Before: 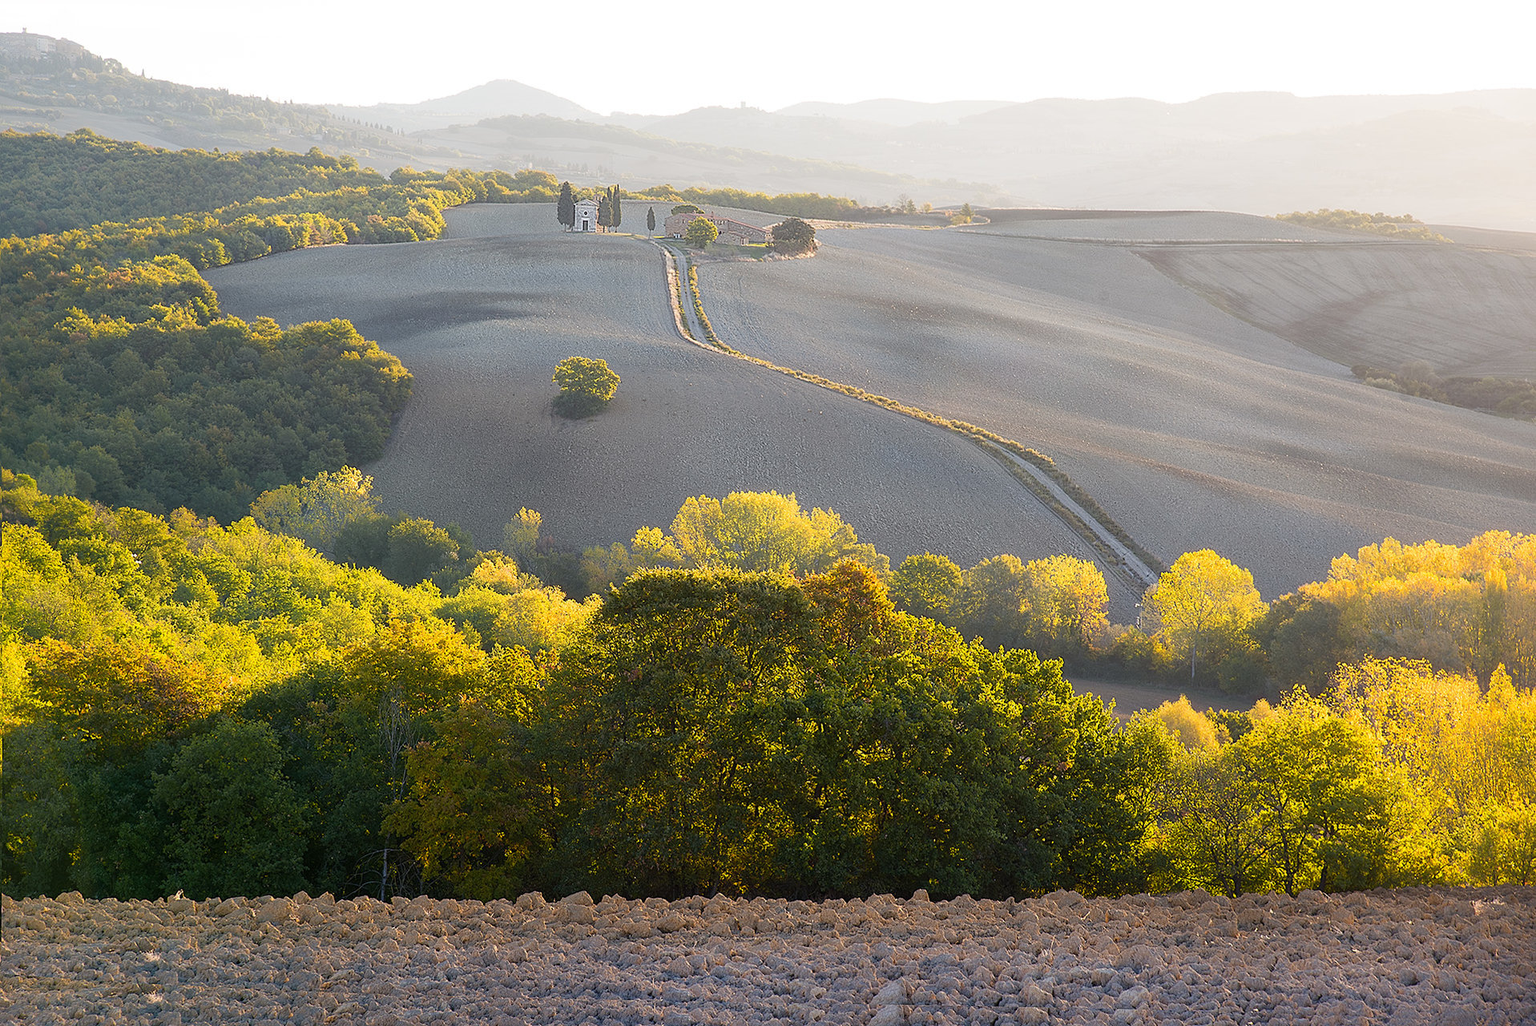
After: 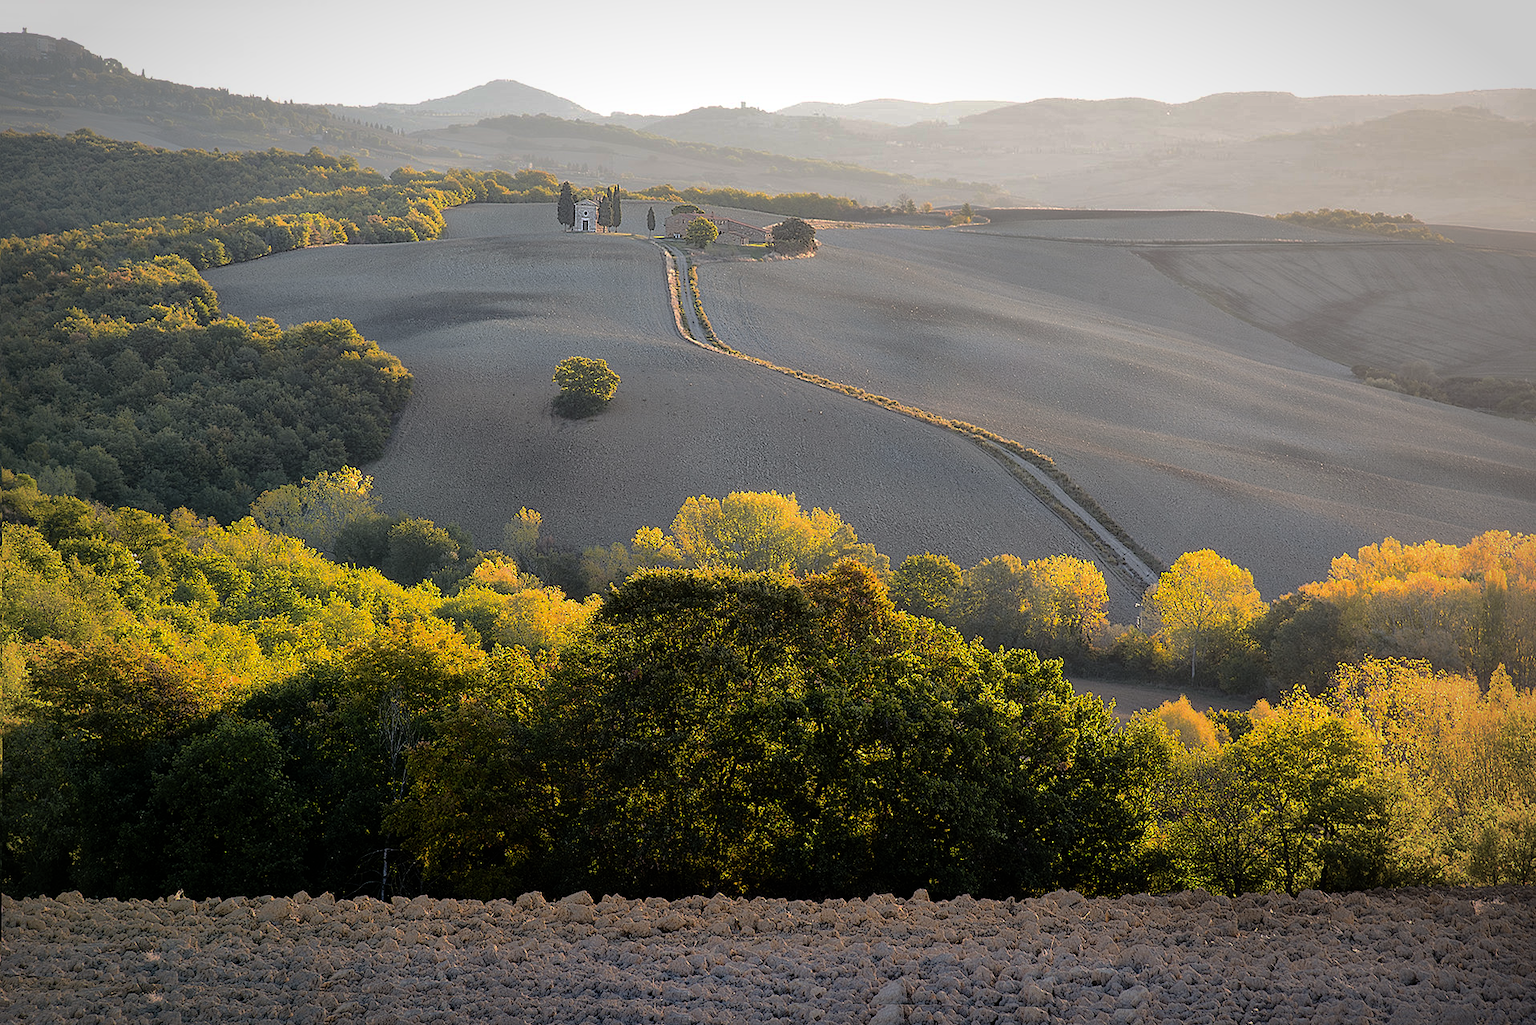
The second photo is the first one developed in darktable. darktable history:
vignetting: brightness -0.402, saturation -0.293, automatic ratio true
shadows and highlights: on, module defaults
base curve: curves: ch0 [(0, 0) (0.841, 0.609) (1, 1)], preserve colors none
tone curve: curves: ch0 [(0, 0) (0.003, 0) (0.011, 0.001) (0.025, 0.001) (0.044, 0.002) (0.069, 0.007) (0.1, 0.015) (0.136, 0.027) (0.177, 0.066) (0.224, 0.122) (0.277, 0.219) (0.335, 0.327) (0.399, 0.432) (0.468, 0.527) (0.543, 0.615) (0.623, 0.695) (0.709, 0.777) (0.801, 0.874) (0.898, 0.973) (1, 1)]
